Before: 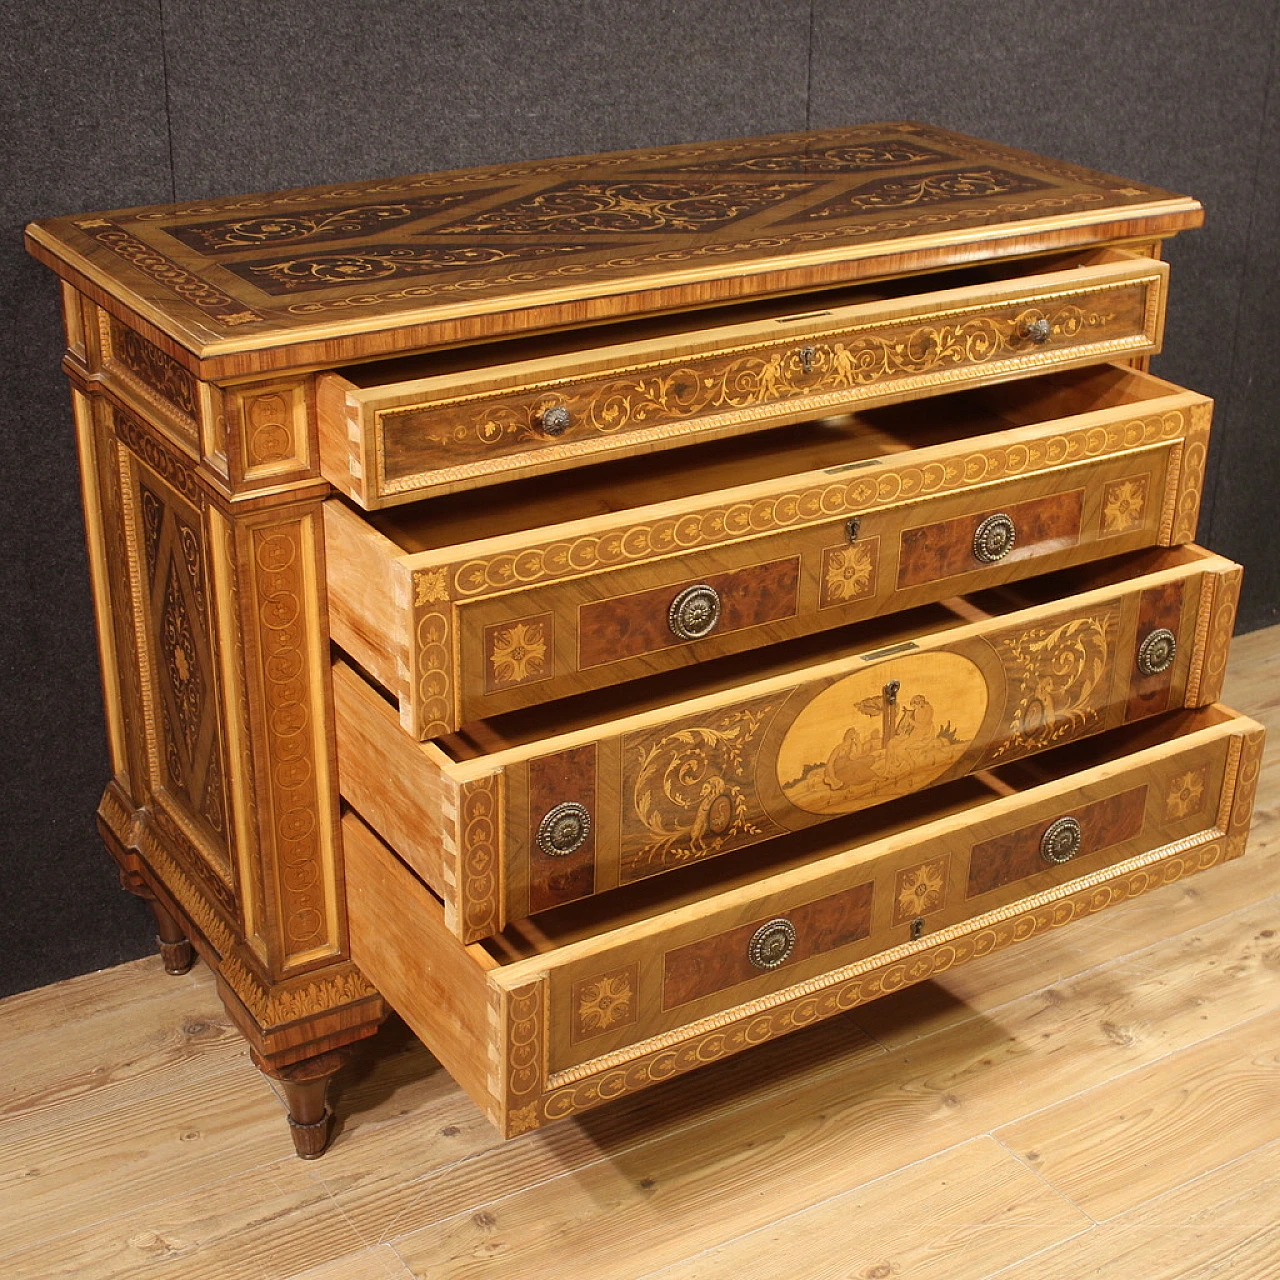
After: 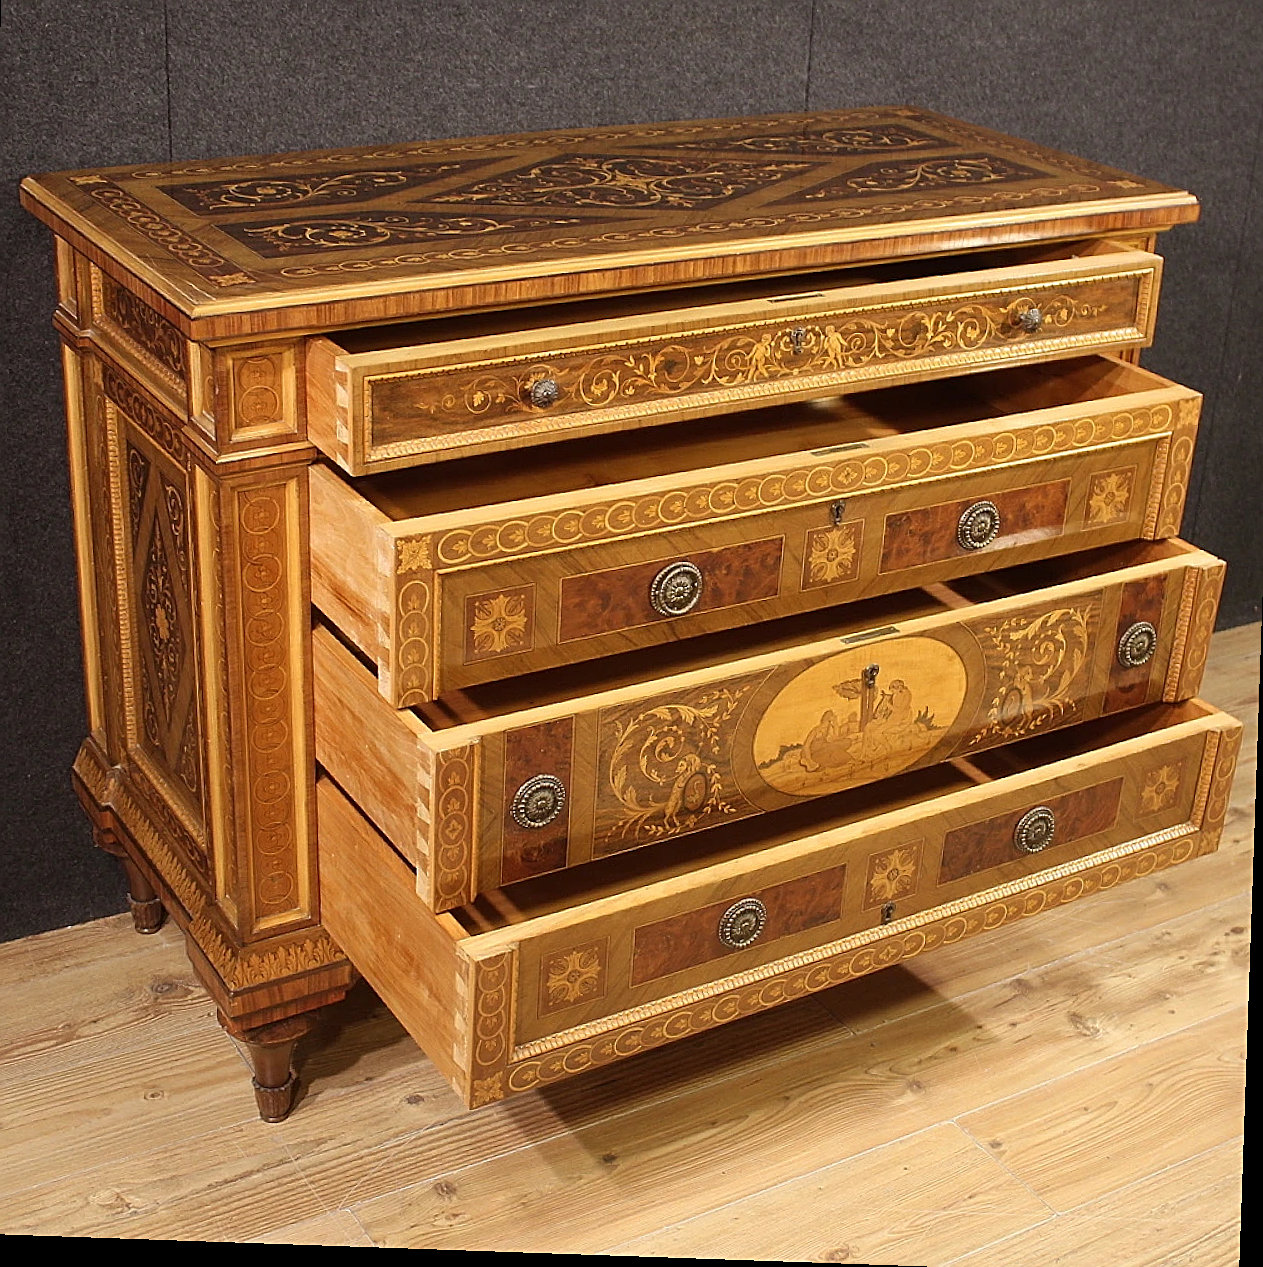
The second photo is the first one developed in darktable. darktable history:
crop and rotate: angle -1.99°, left 3.111%, top 3.587%, right 1.425%, bottom 0.685%
sharpen: on, module defaults
